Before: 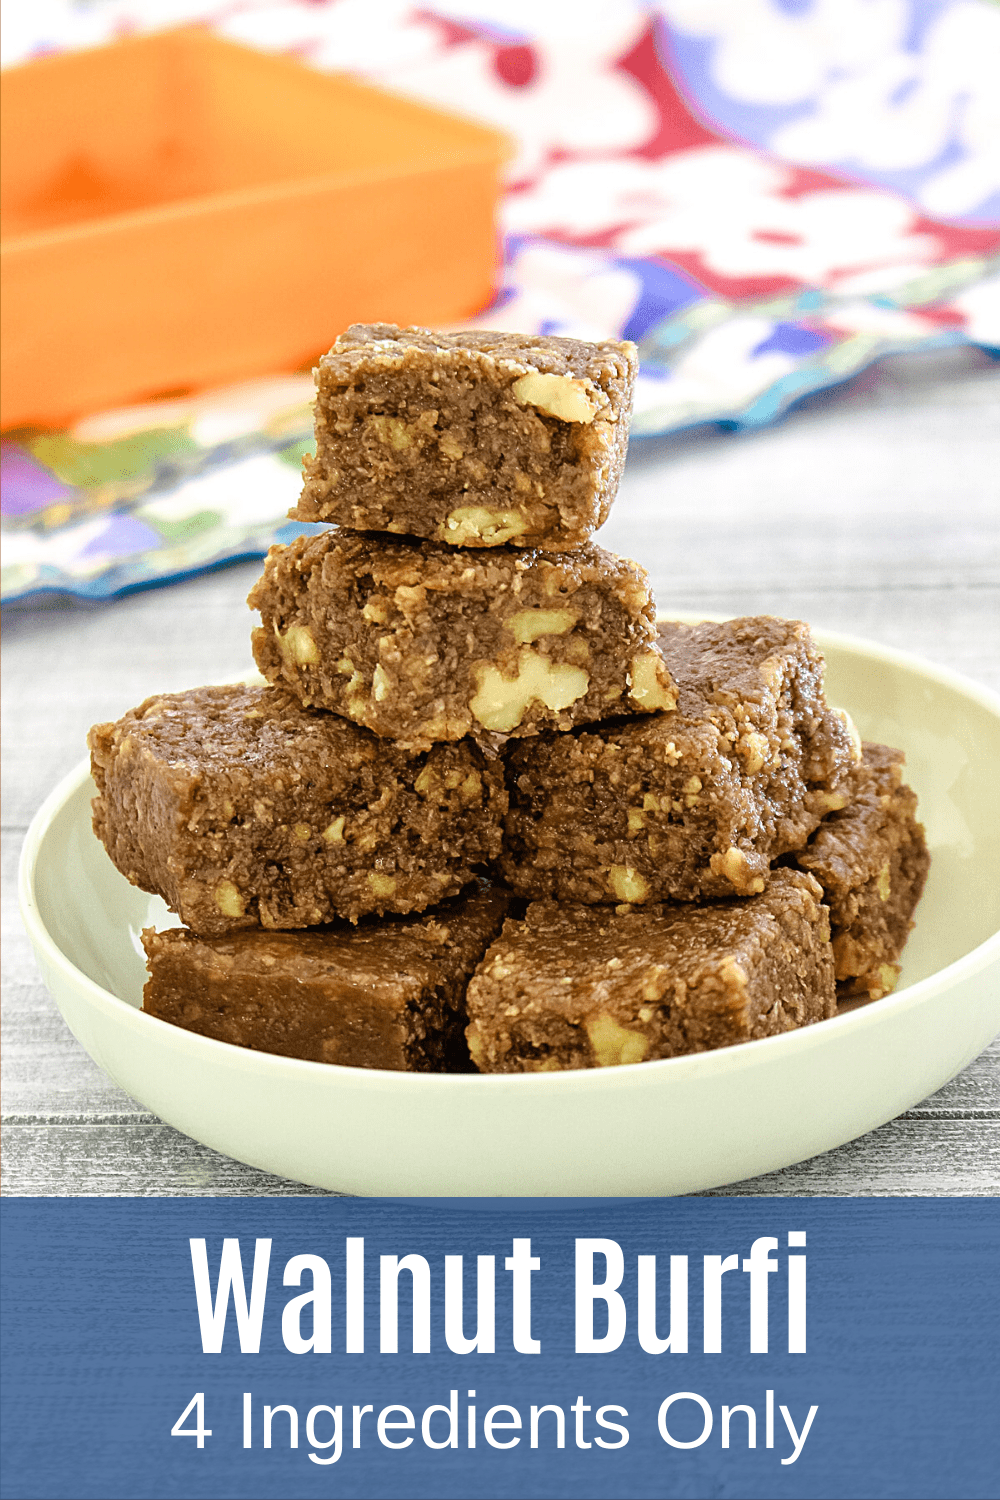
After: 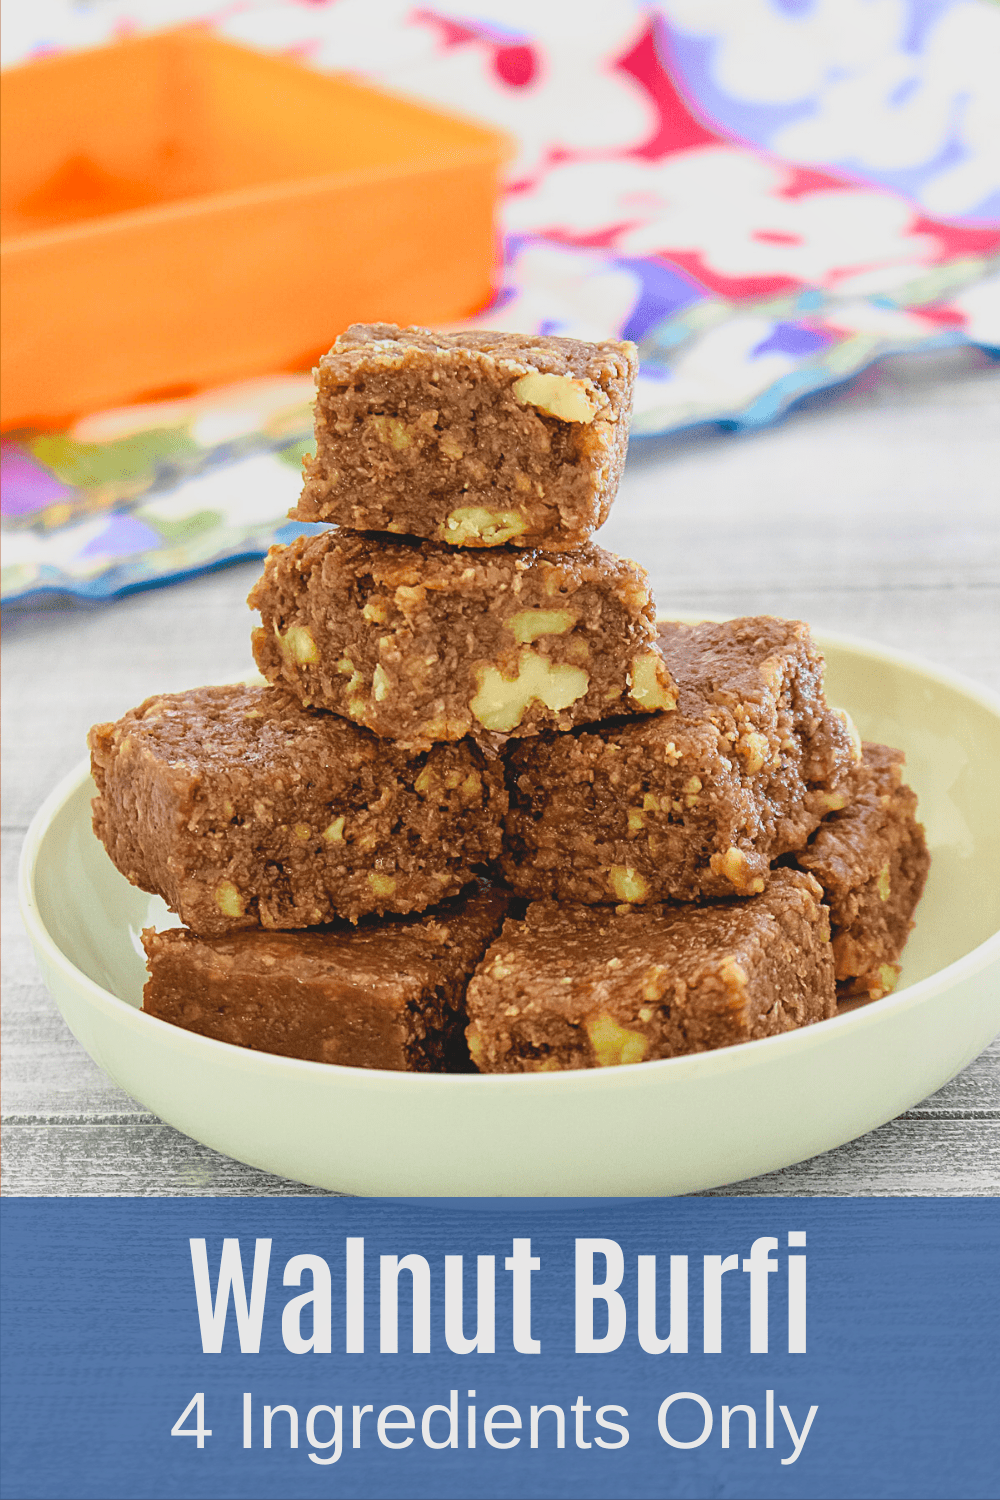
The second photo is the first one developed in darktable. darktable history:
tone curve: curves: ch0 [(0, 0.012) (0.056, 0.046) (0.218, 0.213) (0.606, 0.62) (0.82, 0.846) (1, 1)]; ch1 [(0, 0) (0.226, 0.261) (0.403, 0.437) (0.469, 0.472) (0.495, 0.499) (0.514, 0.504) (0.545, 0.555) (0.59, 0.598) (0.714, 0.733) (1, 1)]; ch2 [(0, 0) (0.269, 0.299) (0.459, 0.45) (0.498, 0.499) (0.523, 0.512) (0.568, 0.558) (0.634, 0.617) (0.702, 0.662) (0.781, 0.775) (1, 1)], color space Lab, independent channels, preserve colors none
local contrast: mode bilateral grid, contrast 100, coarseness 100, detail 90%, midtone range 0.2
contrast brightness saturation: contrast -0.175, saturation 0.189
